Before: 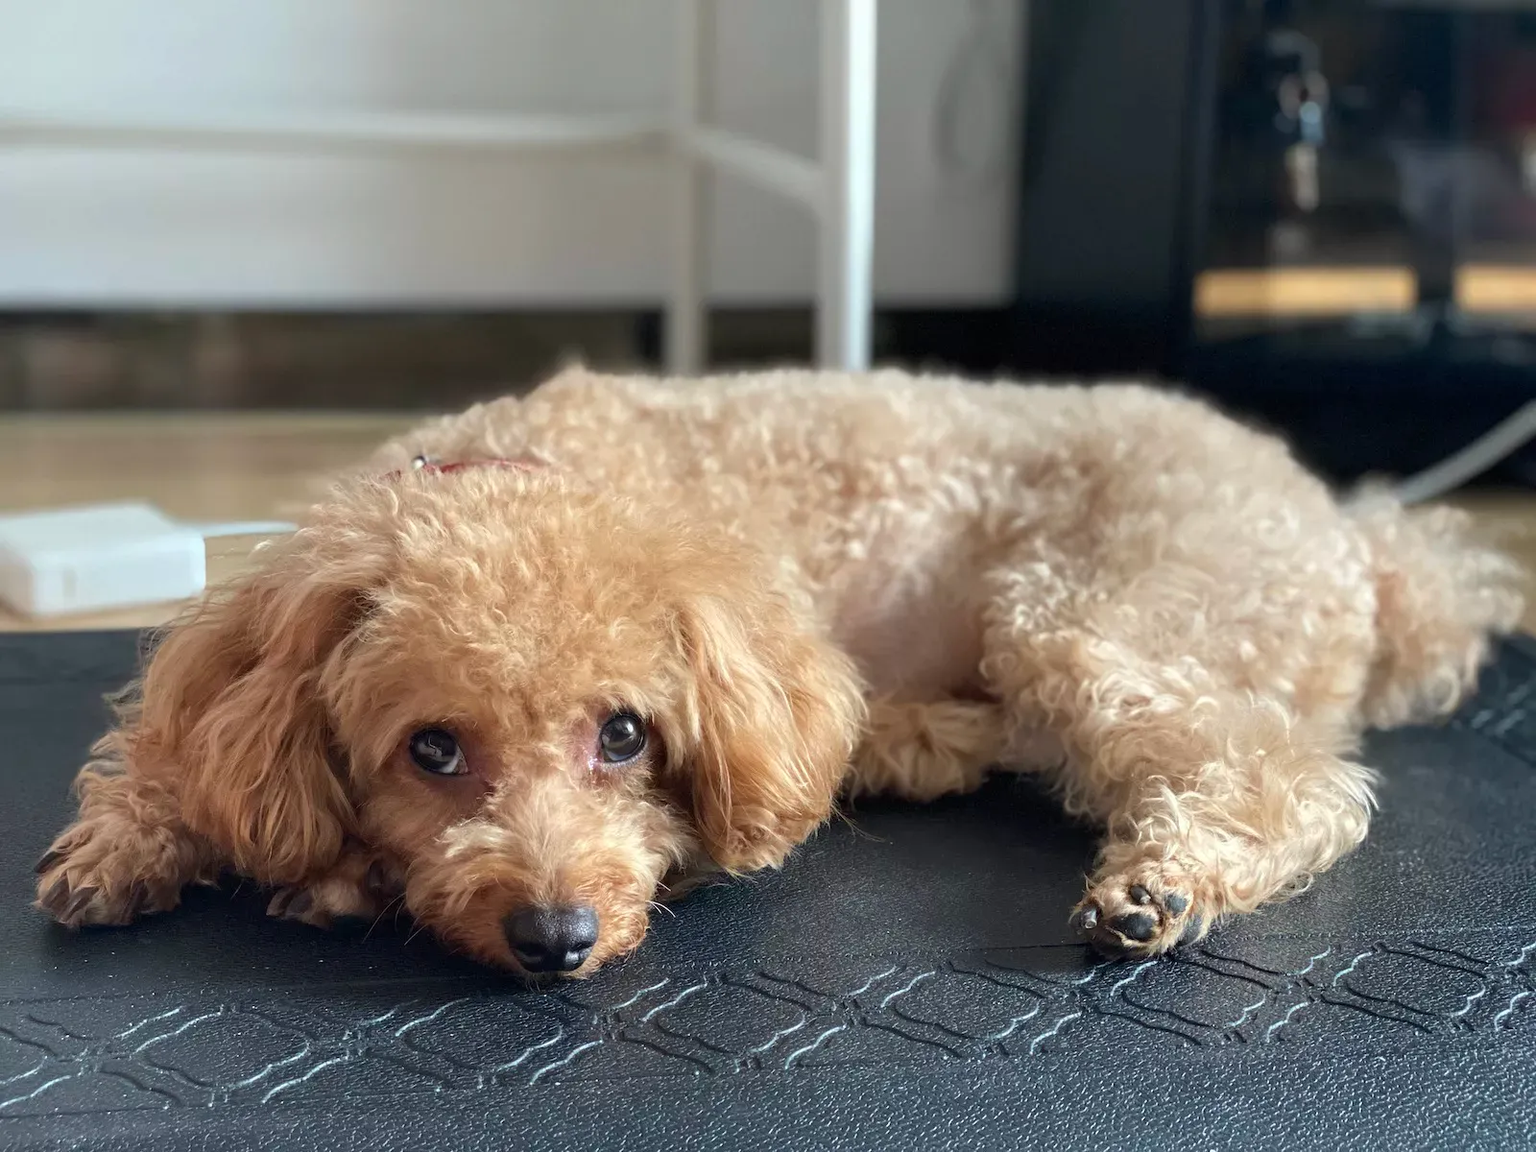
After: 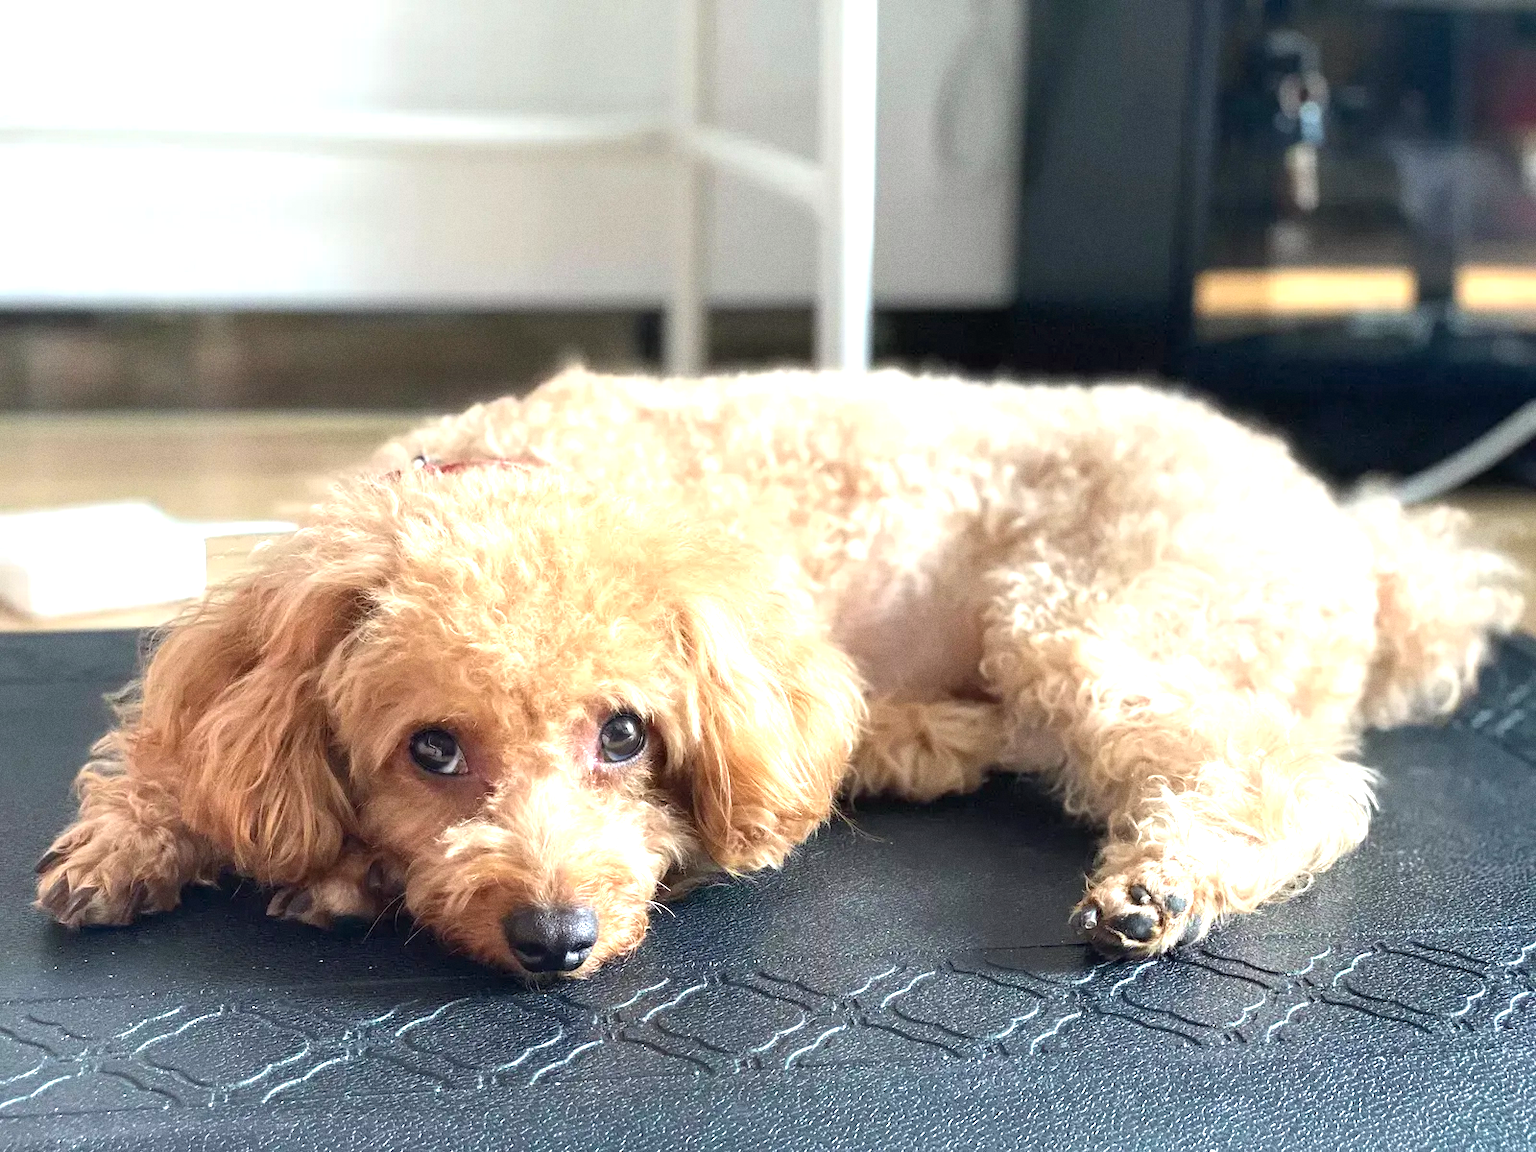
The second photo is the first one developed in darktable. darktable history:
exposure: black level correction 0, exposure 1.1 EV, compensate highlight preservation false
grain: coarseness 3.21 ISO
